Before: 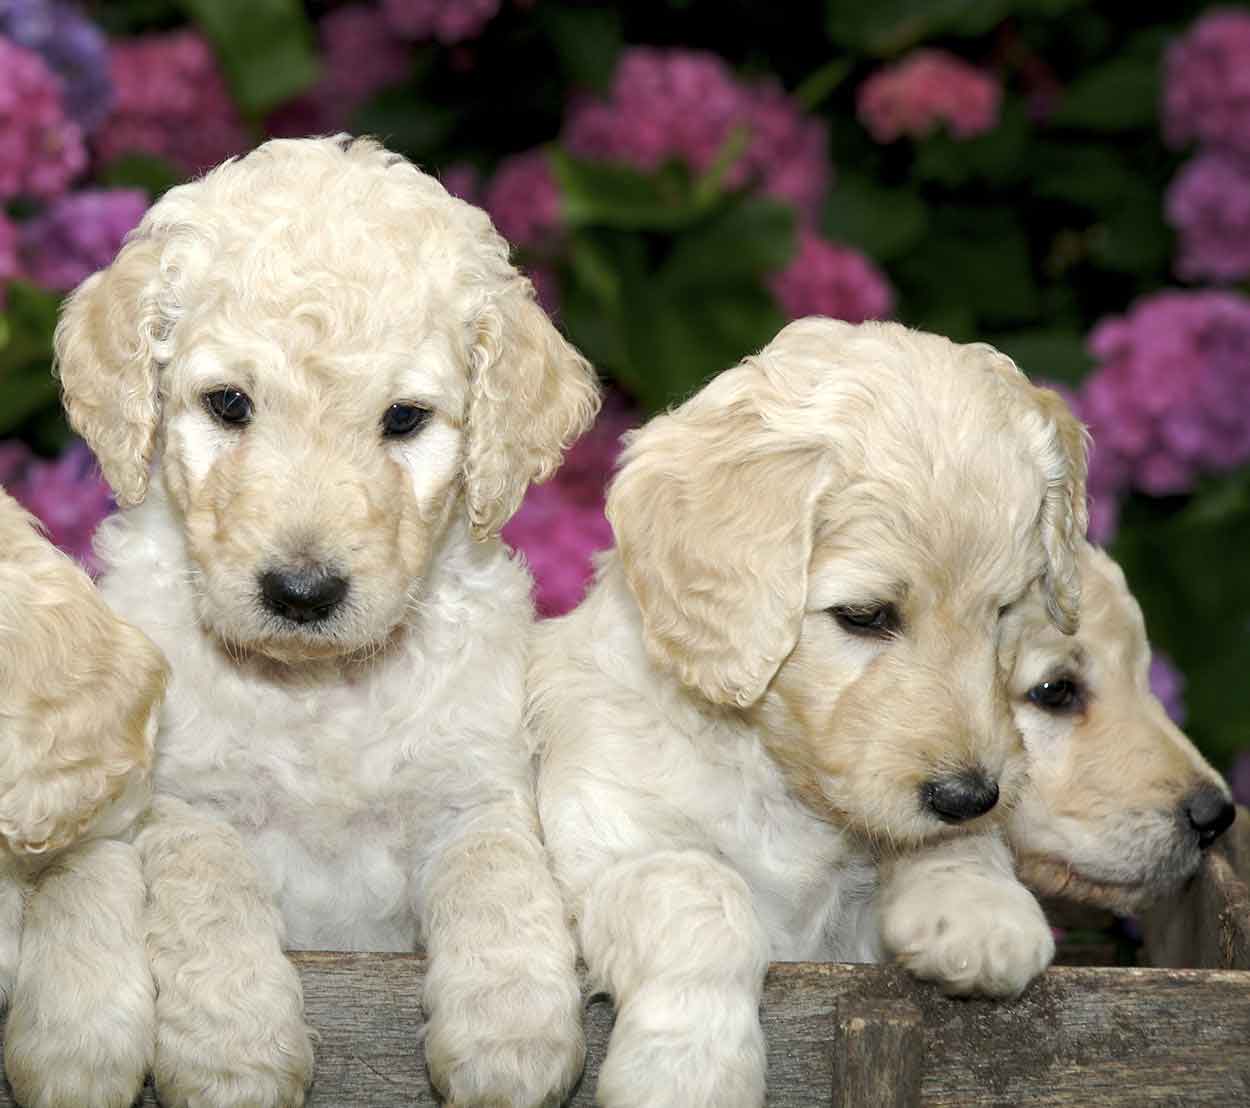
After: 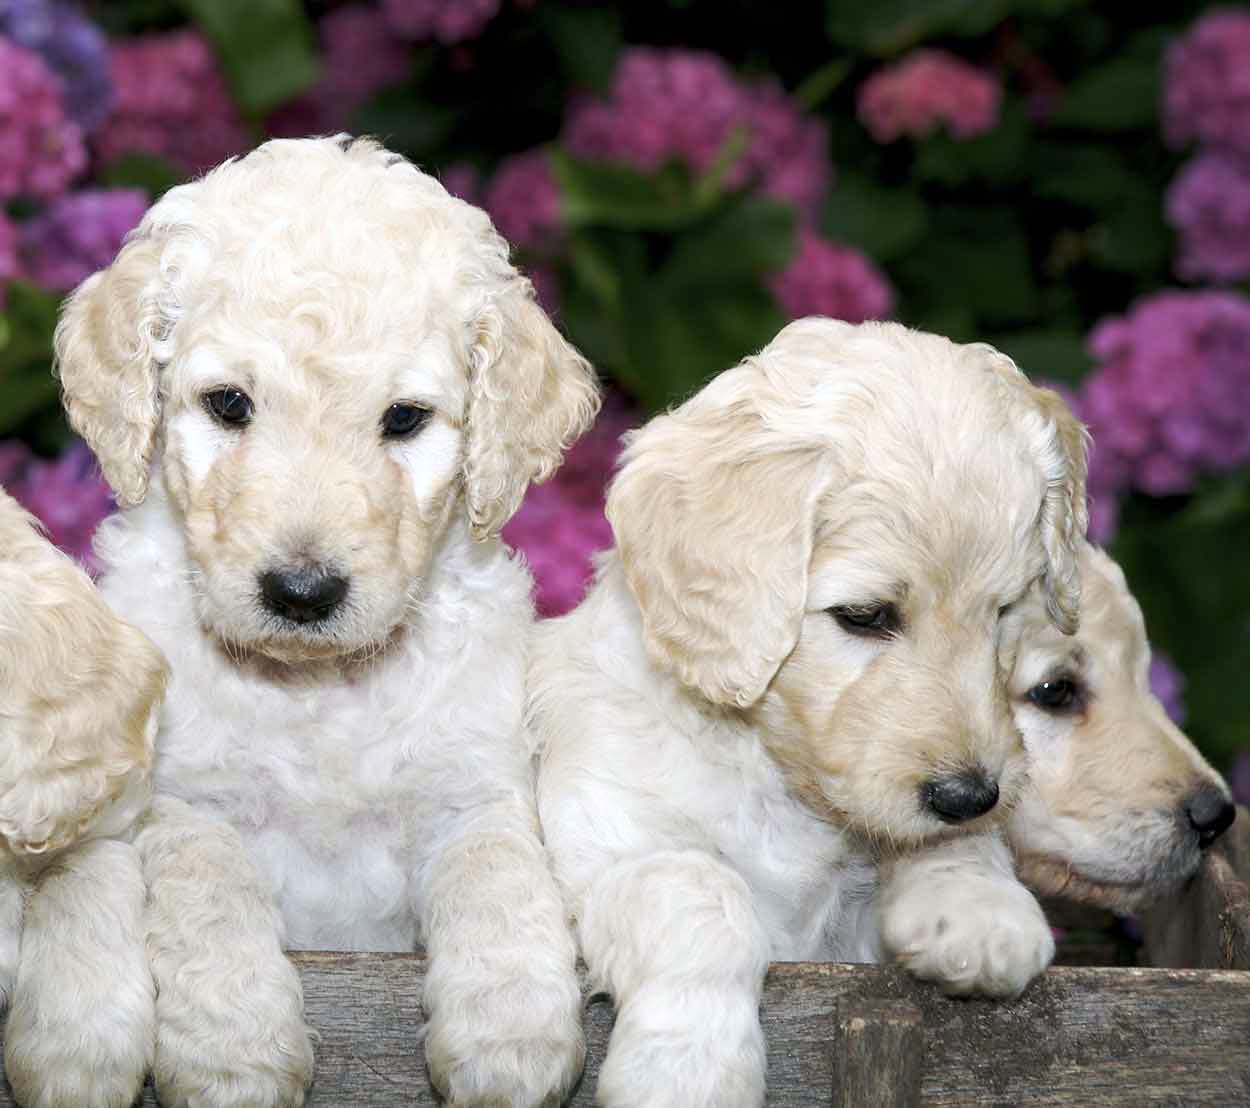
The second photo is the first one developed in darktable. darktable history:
color calibration: illuminant as shot in camera, x 0.358, y 0.373, temperature 4628.91 K
shadows and highlights: shadows 0, highlights 40
